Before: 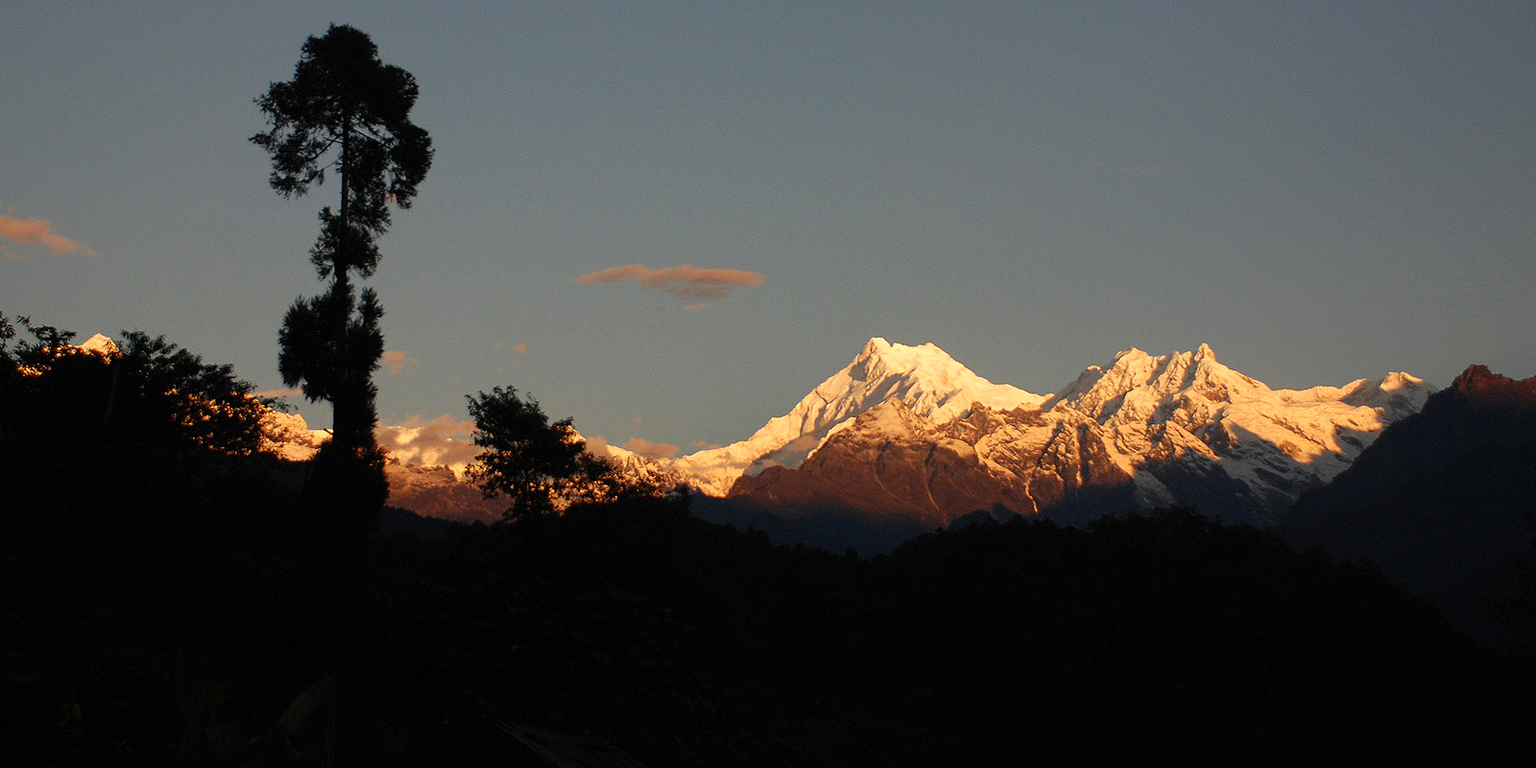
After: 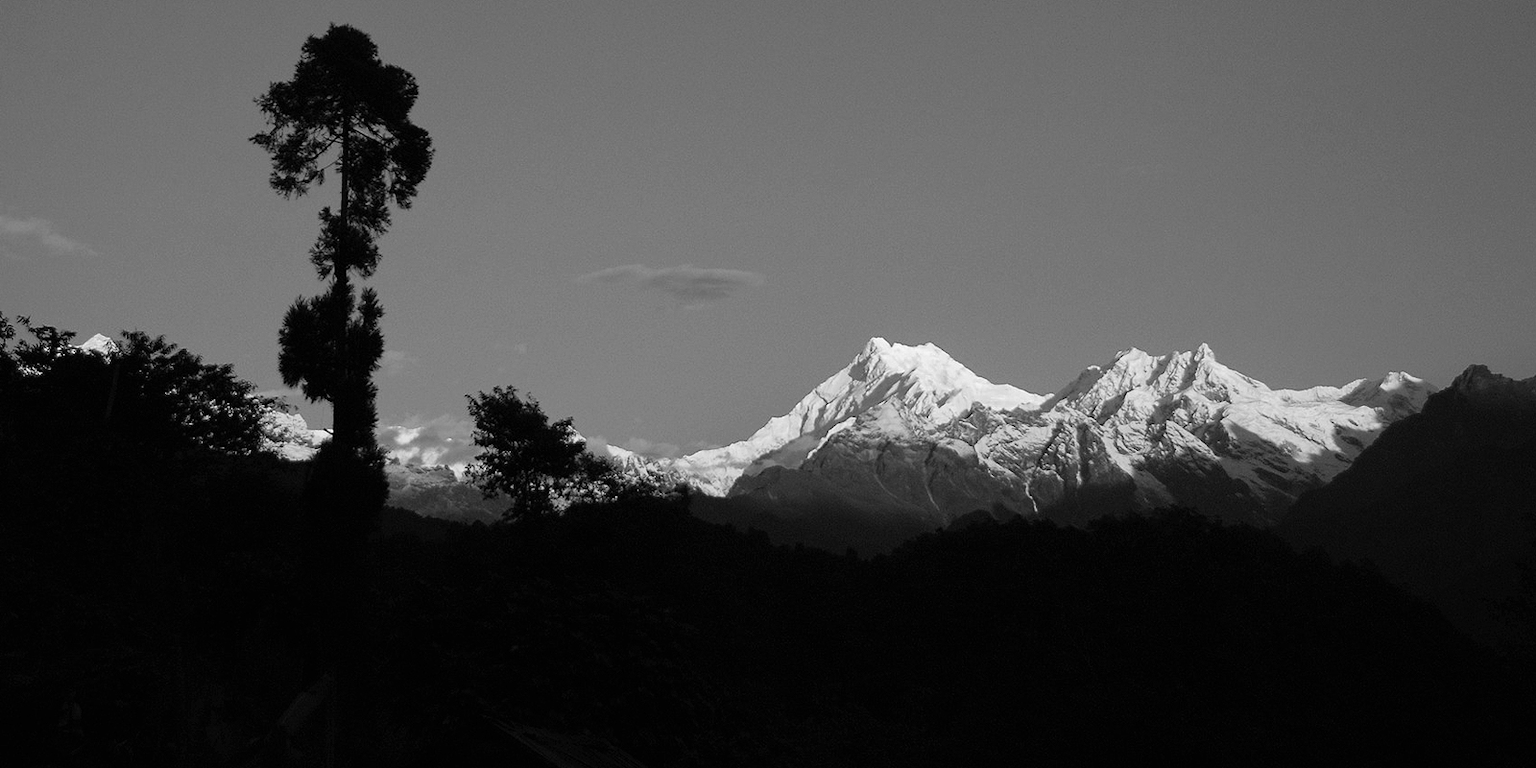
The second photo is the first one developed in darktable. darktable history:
contrast brightness saturation: saturation -1
tone equalizer: on, module defaults
